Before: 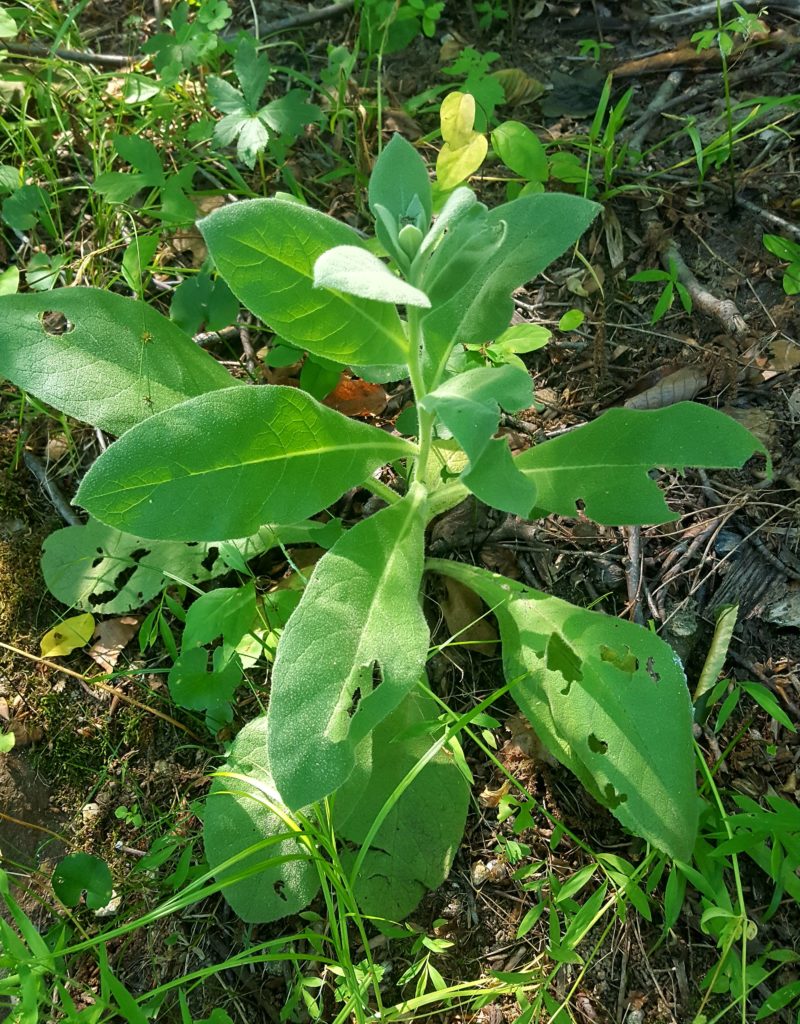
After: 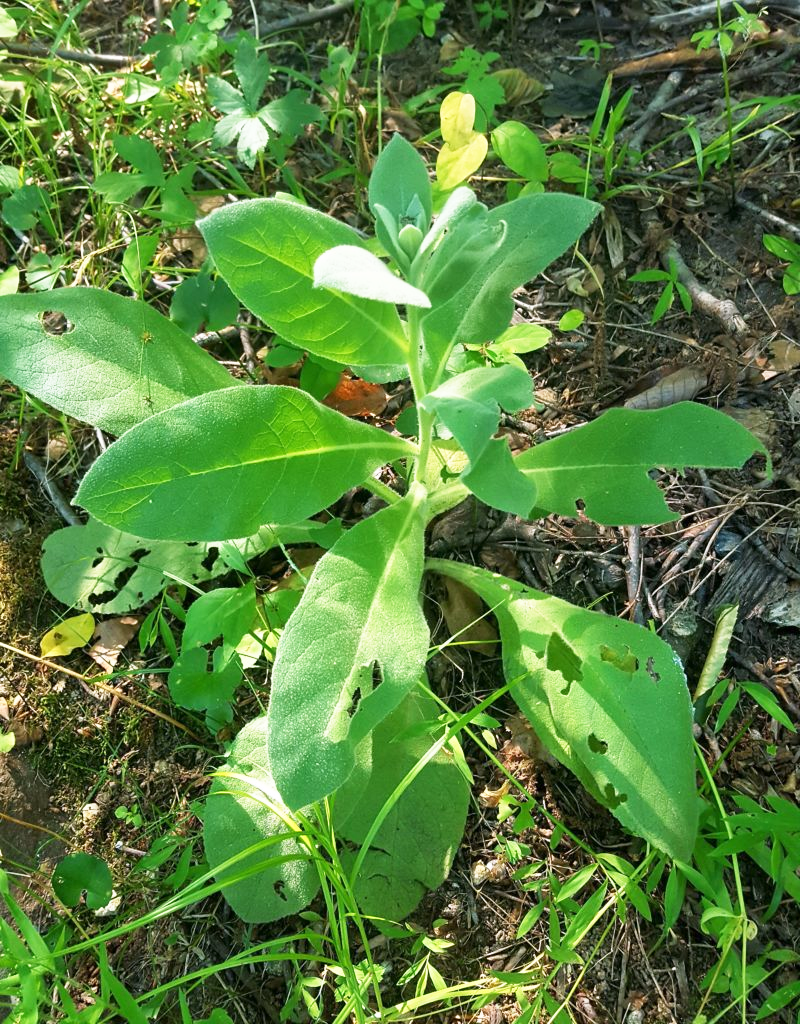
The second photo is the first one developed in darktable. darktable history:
base curve: curves: ch0 [(0, 0) (0.579, 0.807) (1, 1)], preserve colors none
color calibration: illuminant custom, x 0.347, y 0.365, temperature 4929.43 K
